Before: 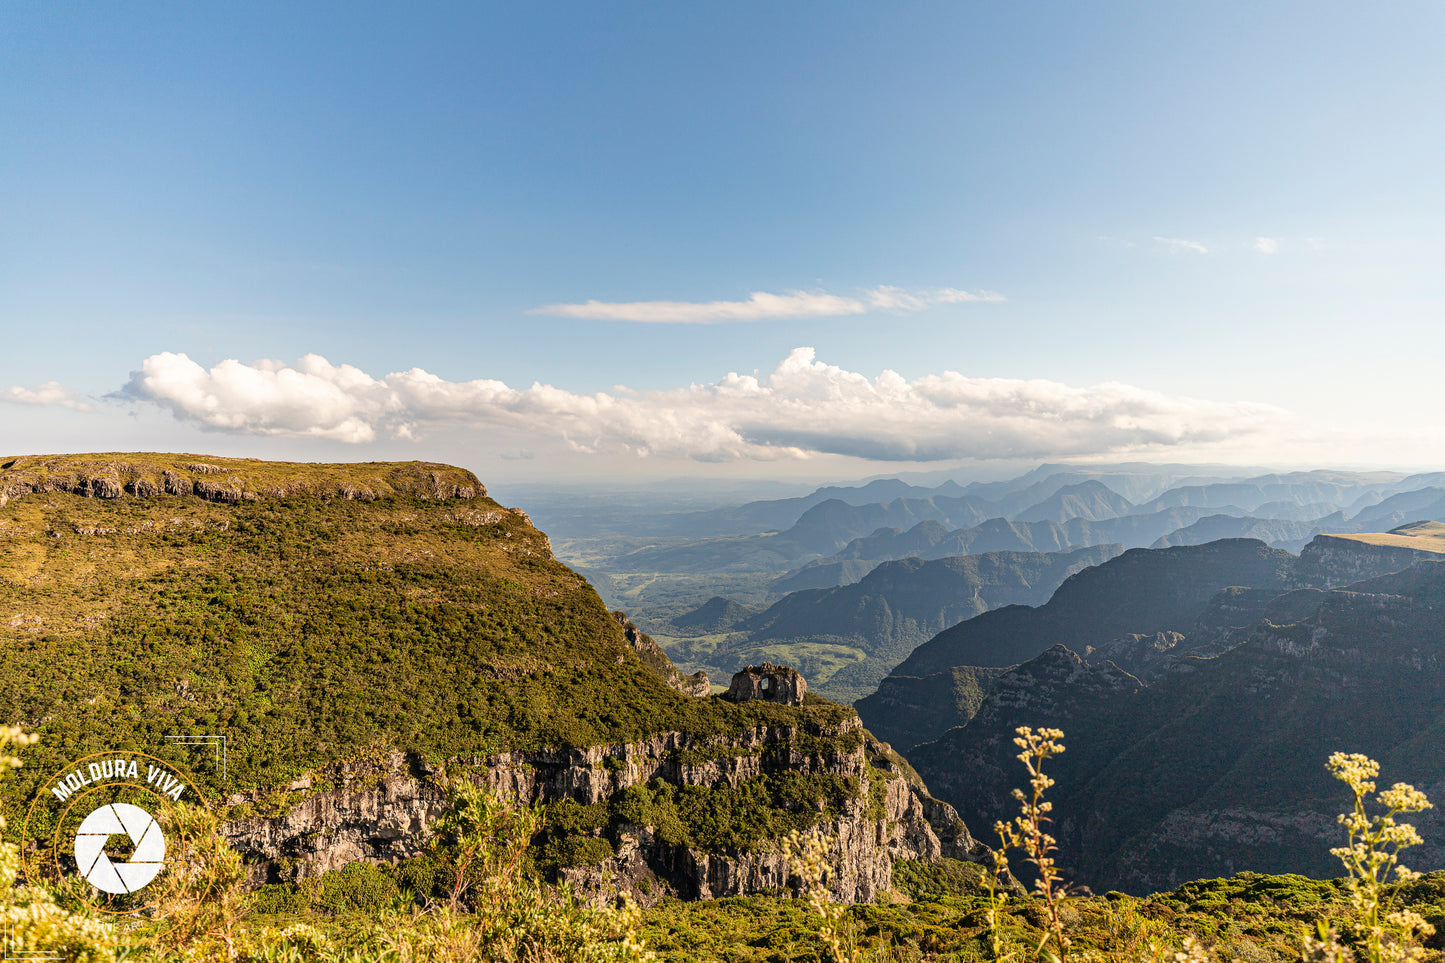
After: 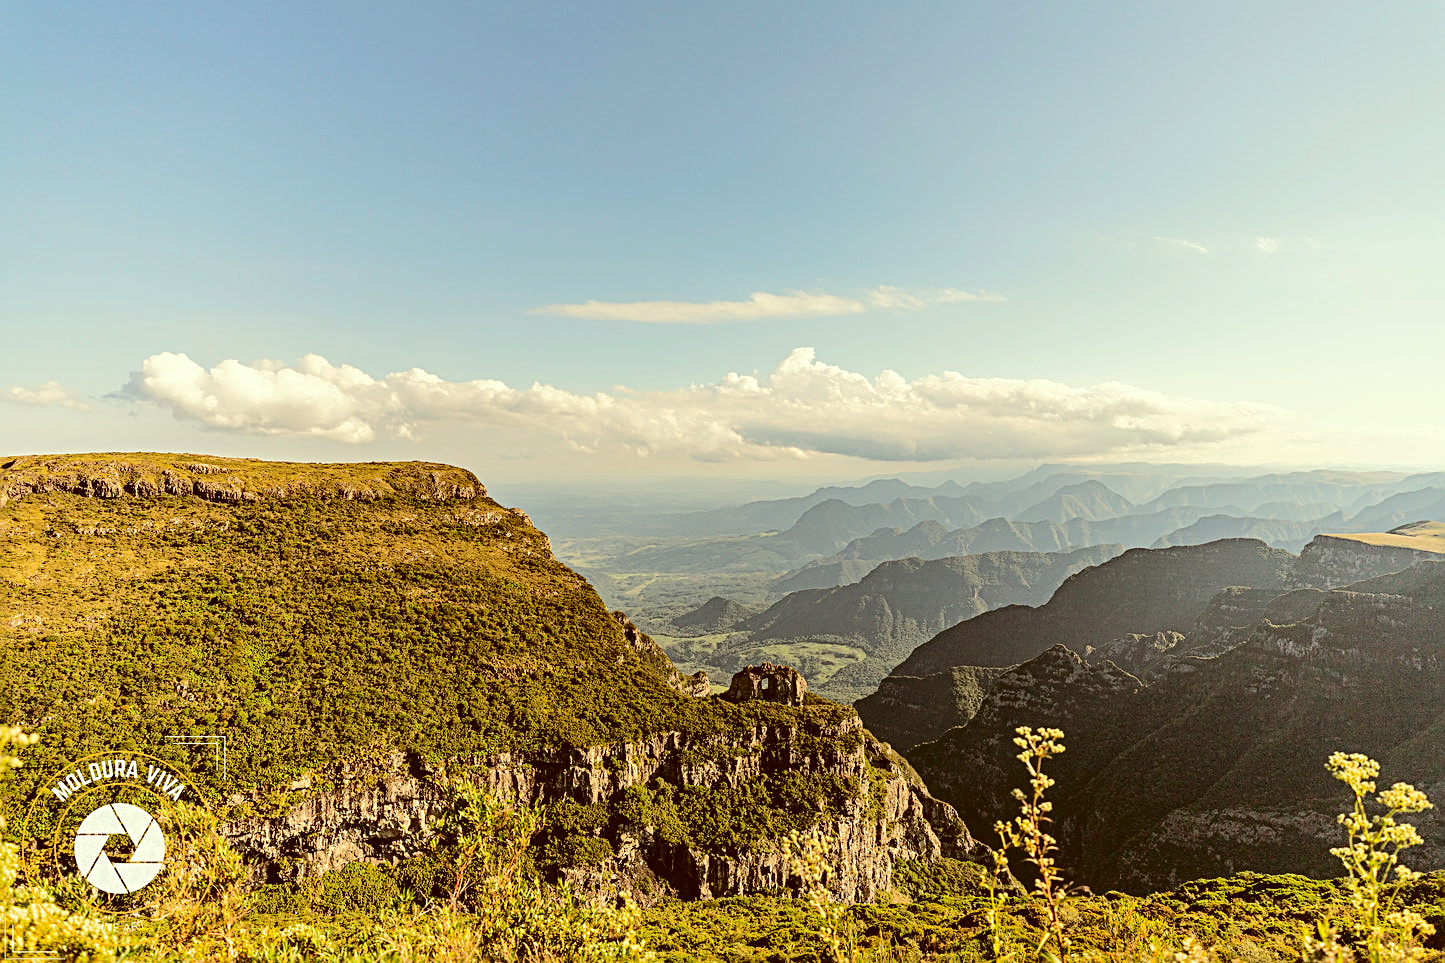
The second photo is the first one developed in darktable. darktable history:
sharpen: radius 2.79
color correction: highlights a* -5.29, highlights b* 9.8, shadows a* 9.82, shadows b* 24.59
tone equalizer: edges refinement/feathering 500, mask exposure compensation -1.57 EV, preserve details no
tone curve: curves: ch0 [(0, 0) (0.003, 0.031) (0.011, 0.033) (0.025, 0.038) (0.044, 0.049) (0.069, 0.059) (0.1, 0.071) (0.136, 0.093) (0.177, 0.142) (0.224, 0.204) (0.277, 0.292) (0.335, 0.387) (0.399, 0.484) (0.468, 0.567) (0.543, 0.643) (0.623, 0.712) (0.709, 0.776) (0.801, 0.837) (0.898, 0.903) (1, 1)], color space Lab, independent channels, preserve colors none
